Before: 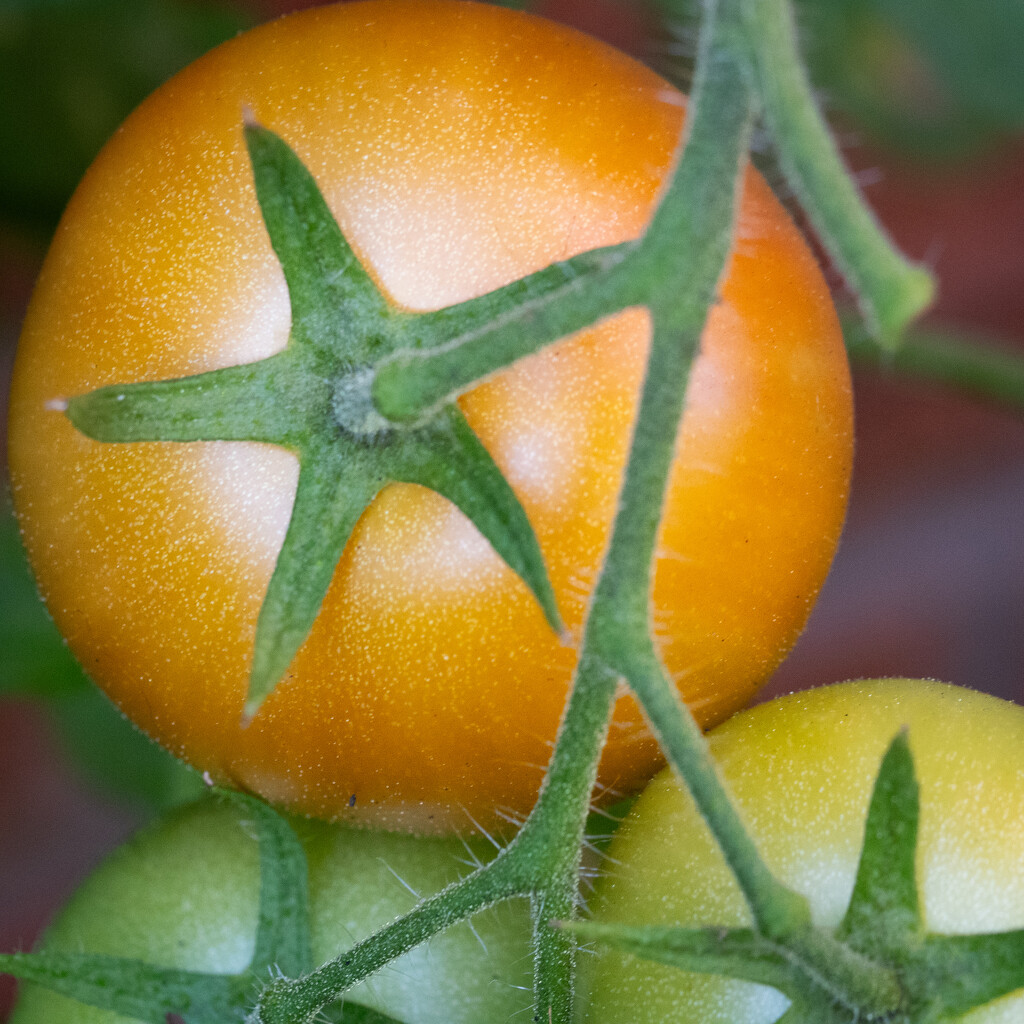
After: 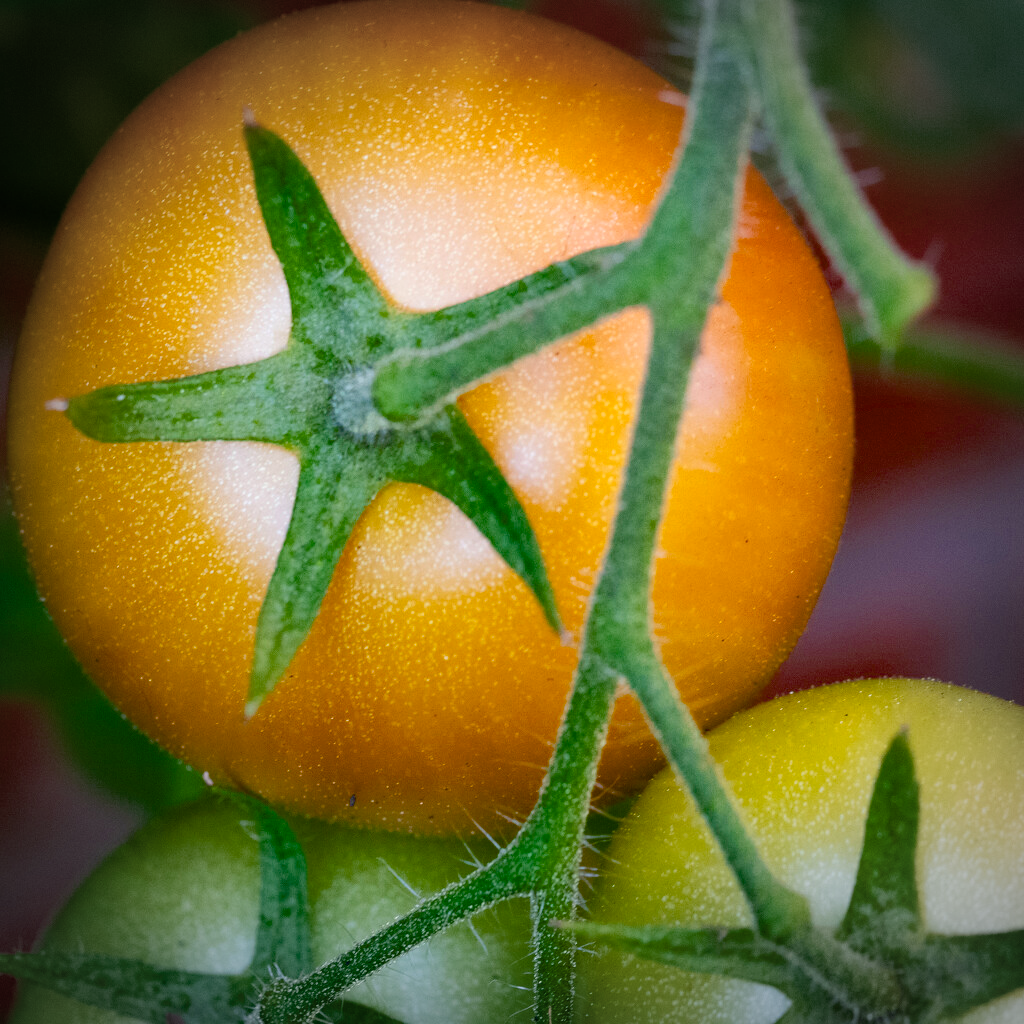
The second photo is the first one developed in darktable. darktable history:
color balance rgb: linear chroma grading › global chroma 15.182%, perceptual saturation grading › global saturation 20%, perceptual saturation grading › highlights -25.351%, perceptual saturation grading › shadows 25.247%, saturation formula JzAzBz (2021)
vignetting: width/height ratio 1.09, unbound false
